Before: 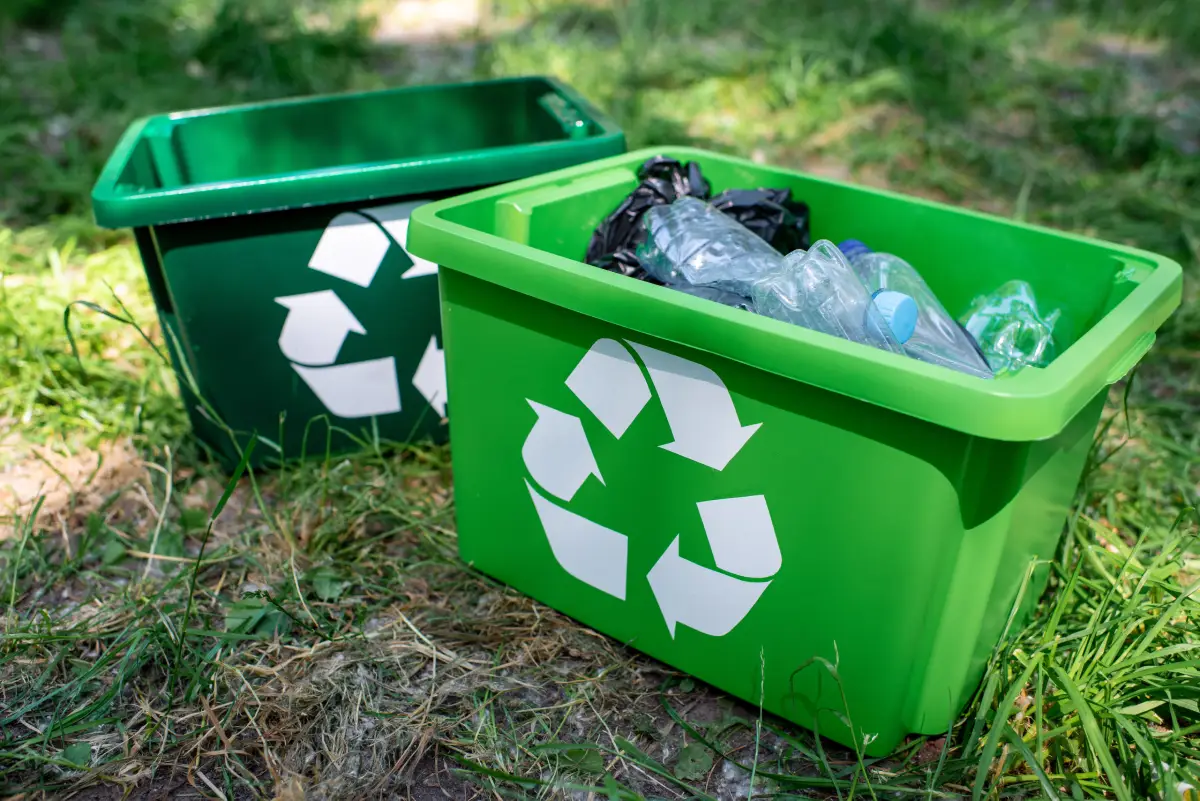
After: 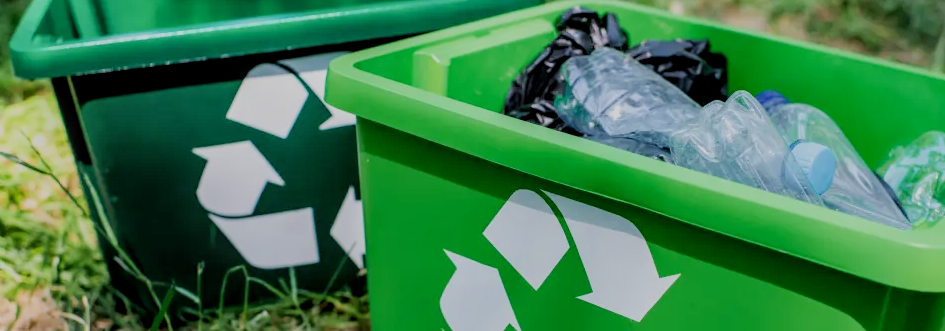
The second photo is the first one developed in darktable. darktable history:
crop: left 6.868%, top 18.632%, right 14.358%, bottom 39.93%
color zones: curves: ch1 [(0, 0.523) (0.143, 0.545) (0.286, 0.52) (0.429, 0.506) (0.571, 0.503) (0.714, 0.503) (0.857, 0.508) (1, 0.523)]
filmic rgb: black relative exposure -6.19 EV, white relative exposure 6.94 EV, hardness 2.24
tone equalizer: on, module defaults
local contrast: on, module defaults
